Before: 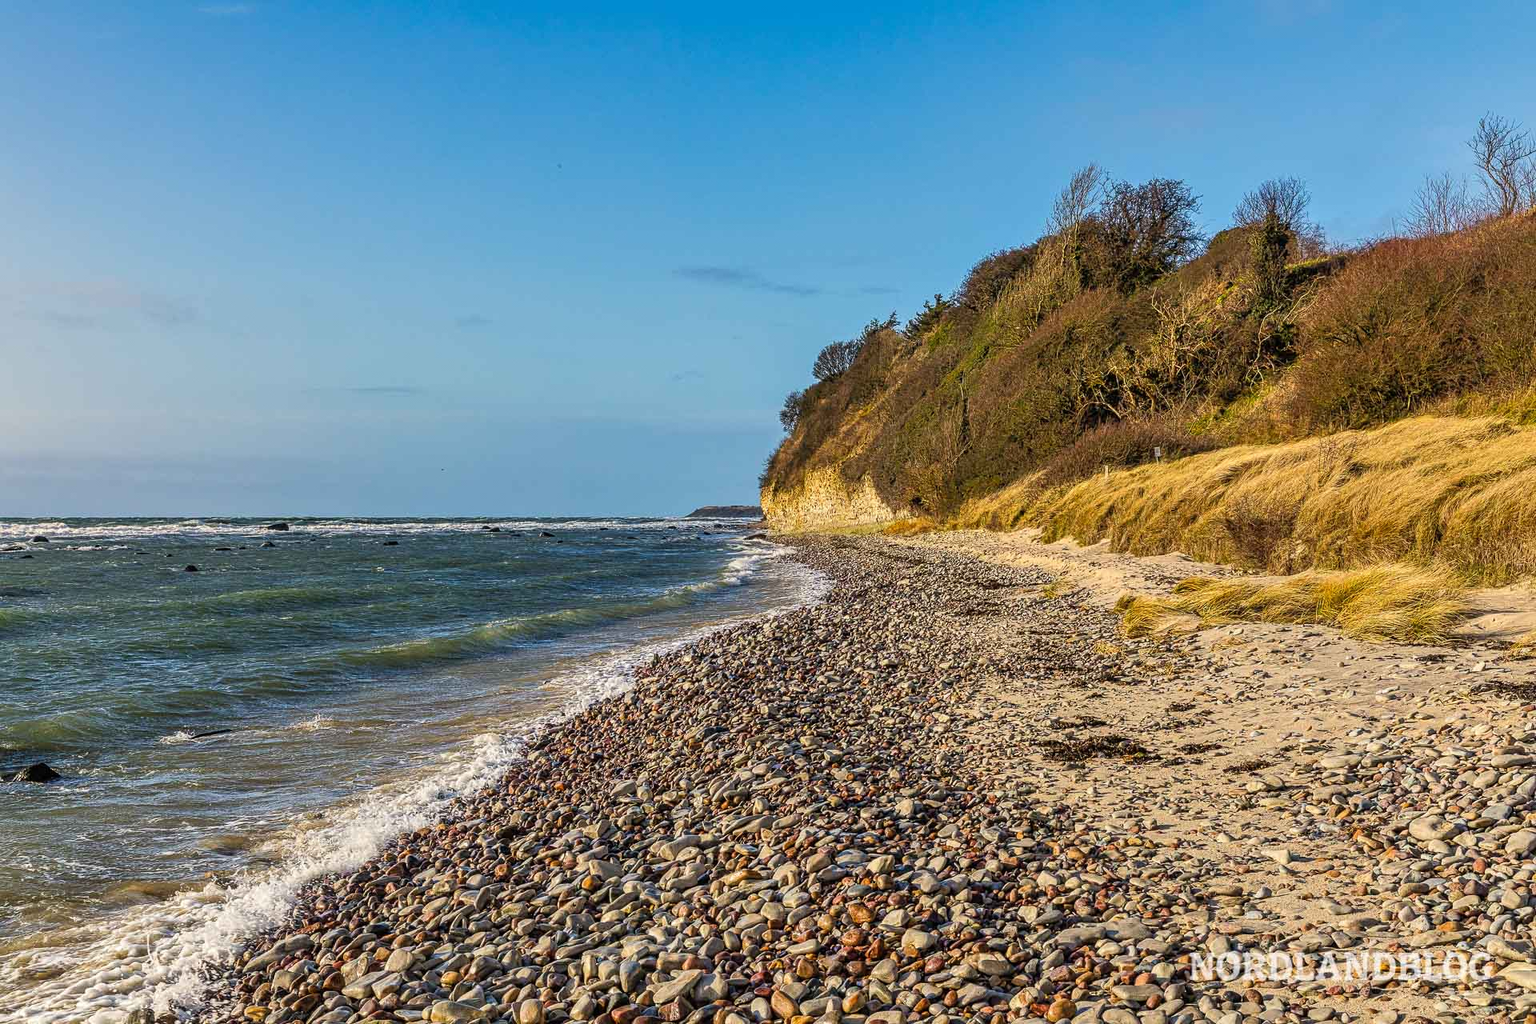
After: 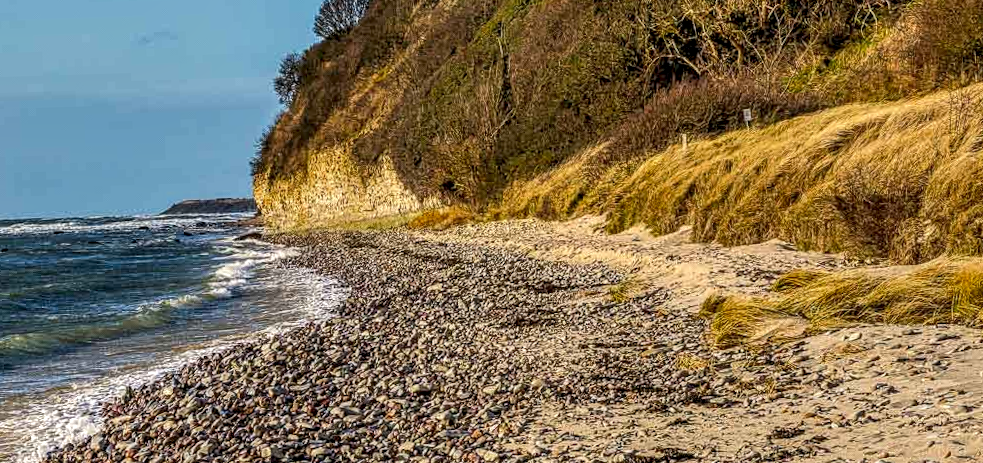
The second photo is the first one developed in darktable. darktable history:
crop: left 36.607%, top 34.735%, right 13.146%, bottom 30.611%
local contrast: detail 150%
color zones: curves: ch0 [(0, 0.444) (0.143, 0.442) (0.286, 0.441) (0.429, 0.441) (0.571, 0.441) (0.714, 0.441) (0.857, 0.442) (1, 0.444)]
rotate and perspective: rotation -1.75°, automatic cropping off
